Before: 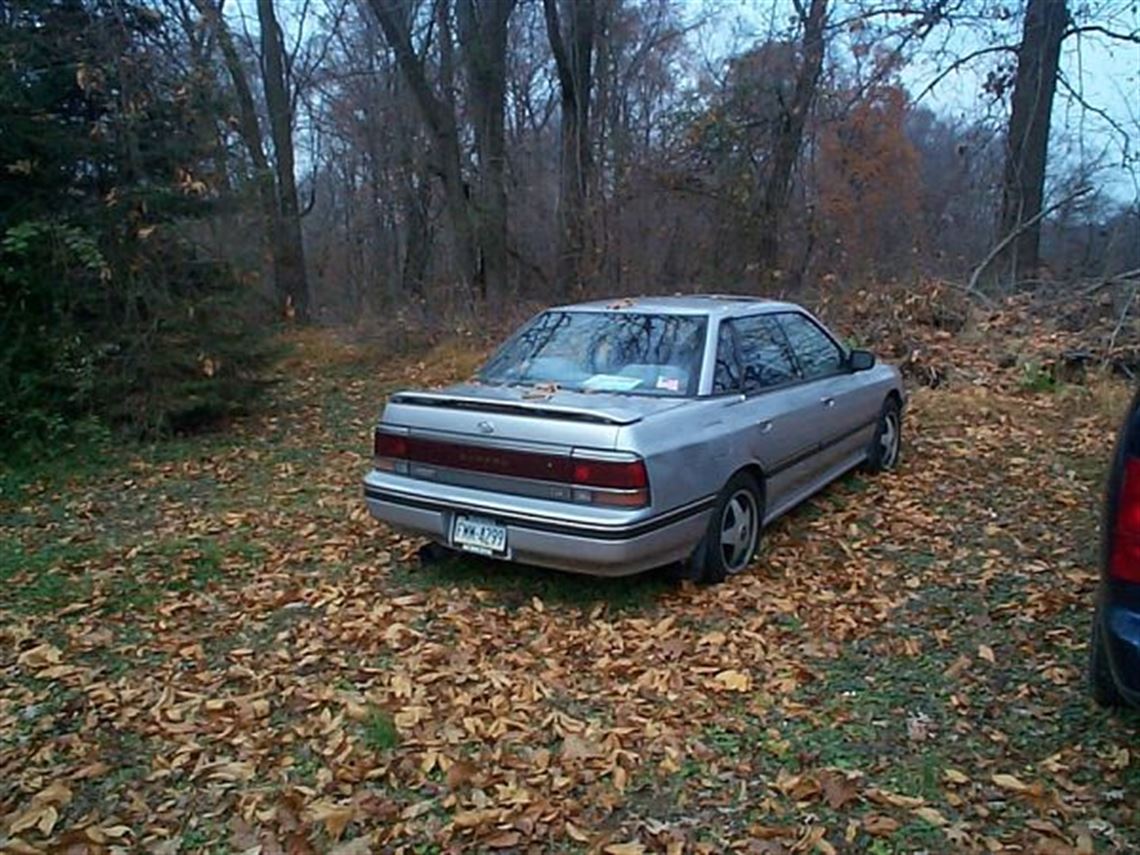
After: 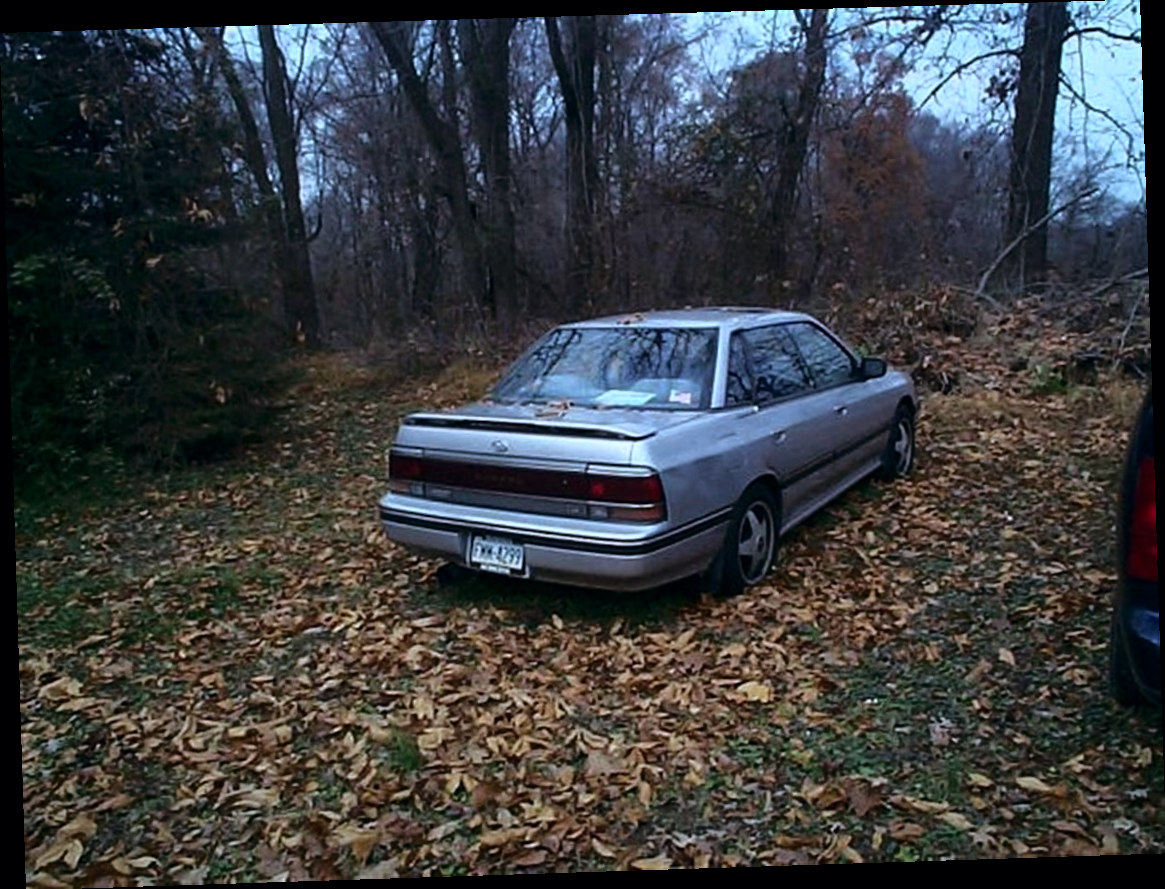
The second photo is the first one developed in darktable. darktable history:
base curve: exposure shift 0, preserve colors none
rotate and perspective: rotation -1.77°, lens shift (horizontal) 0.004, automatic cropping off
white balance: red 0.924, blue 1.095
color balance: lift [0.998, 0.998, 1.001, 1.002], gamma [0.995, 1.025, 0.992, 0.975], gain [0.995, 1.02, 0.997, 0.98]
tone curve: curves: ch0 [(0, 0) (0.224, 0.12) (0.375, 0.296) (0.528, 0.472) (0.681, 0.634) (0.8, 0.766) (0.873, 0.877) (1, 1)], preserve colors basic power
